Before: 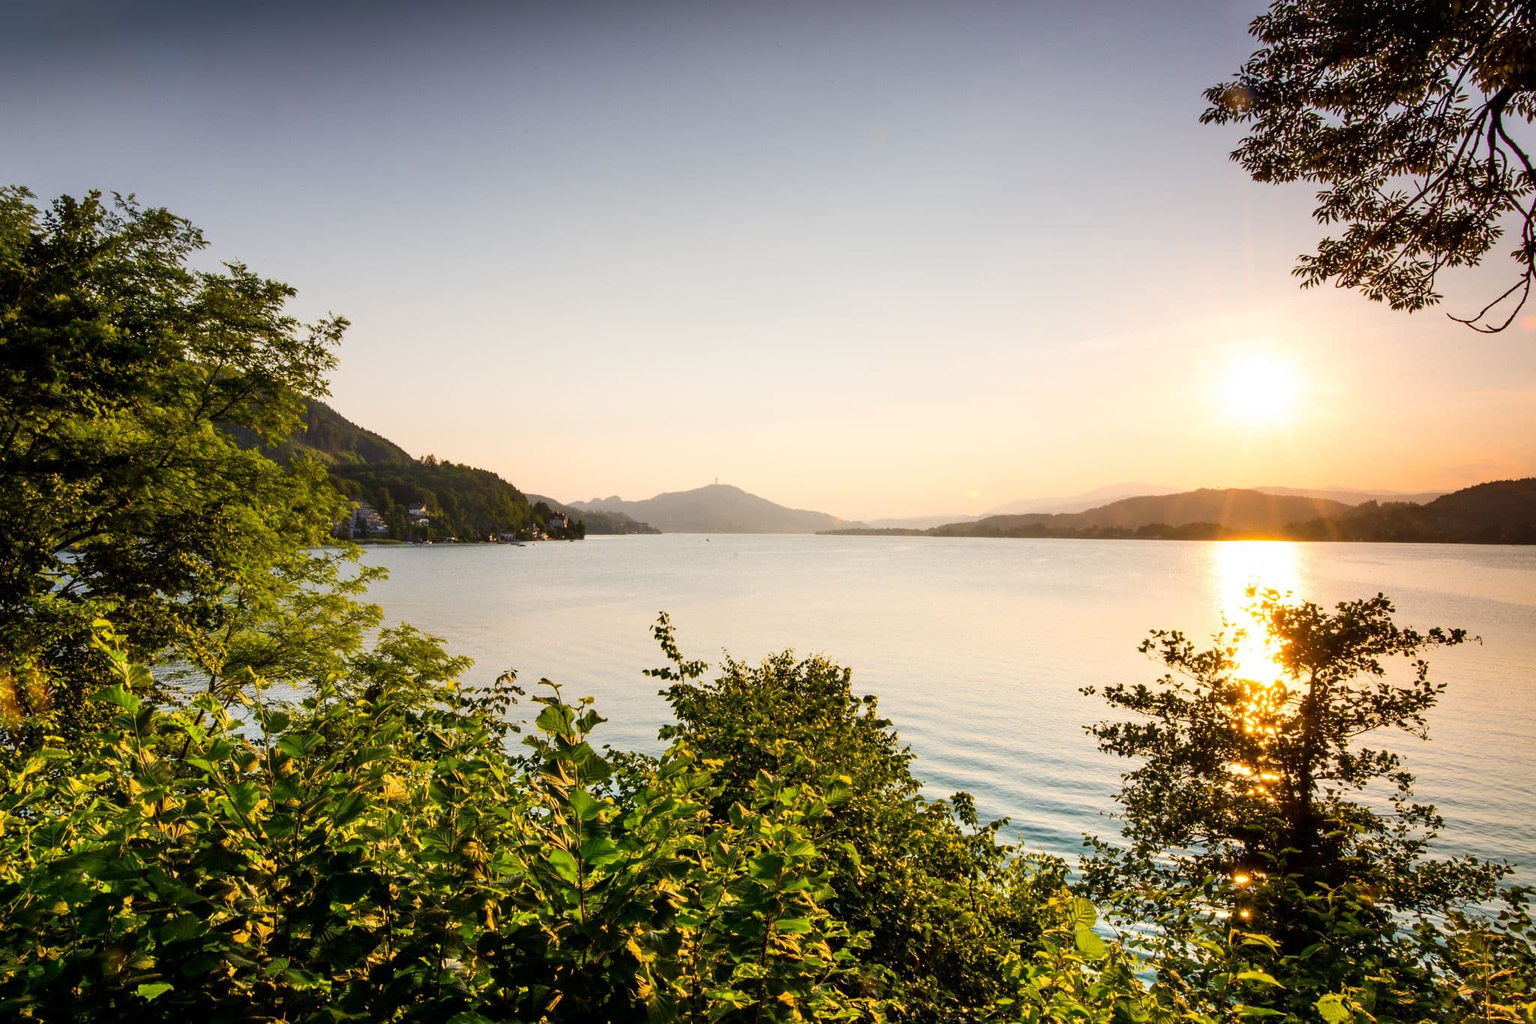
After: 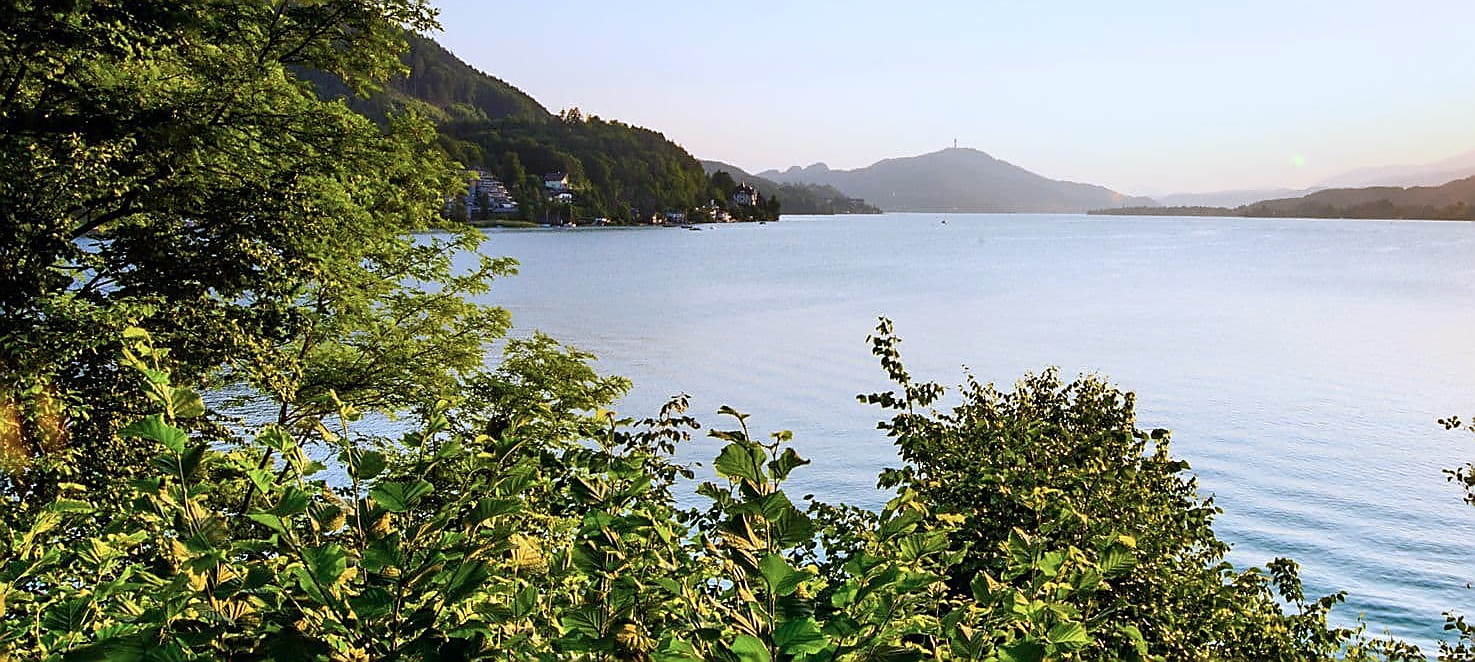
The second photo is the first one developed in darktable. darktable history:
sharpen: radius 1.4, amount 1.25, threshold 0.7
crop: top 36.498%, right 27.964%, bottom 14.995%
color calibration: illuminant custom, x 0.39, y 0.392, temperature 3856.94 K
